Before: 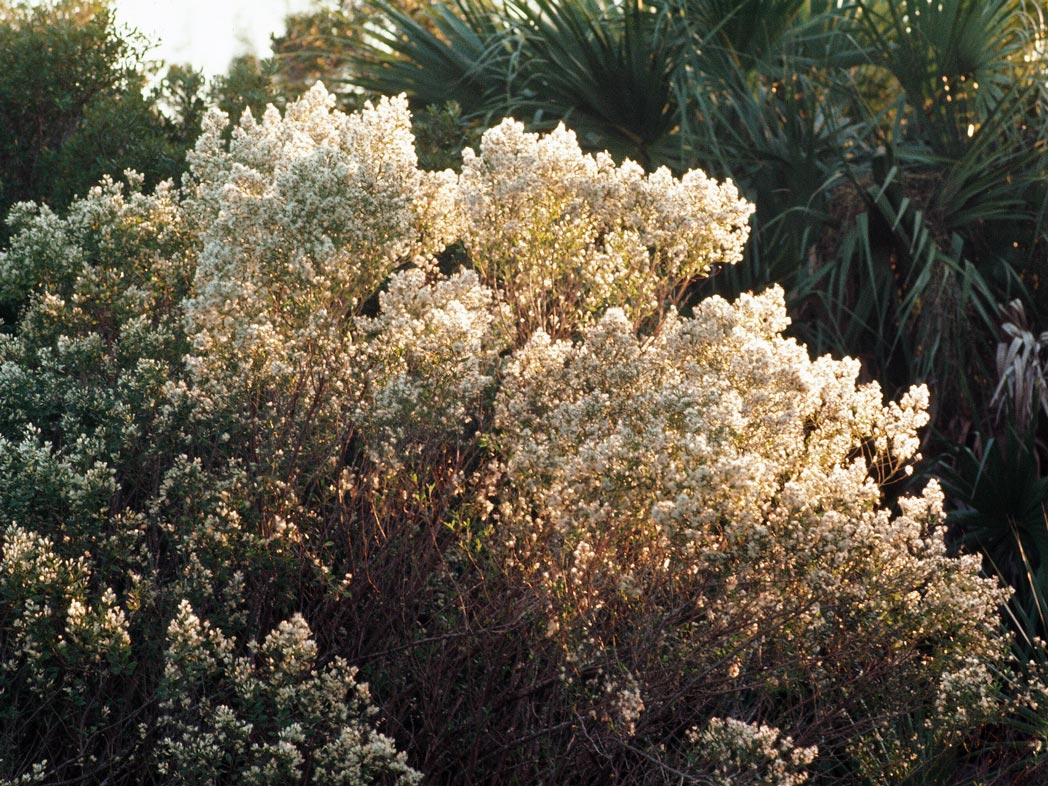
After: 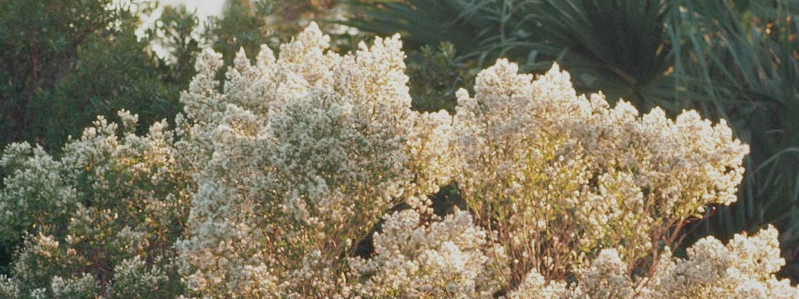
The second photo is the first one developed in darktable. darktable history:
color balance: contrast -15%
shadows and highlights: on, module defaults
crop: left 0.579%, top 7.627%, right 23.167%, bottom 54.275%
